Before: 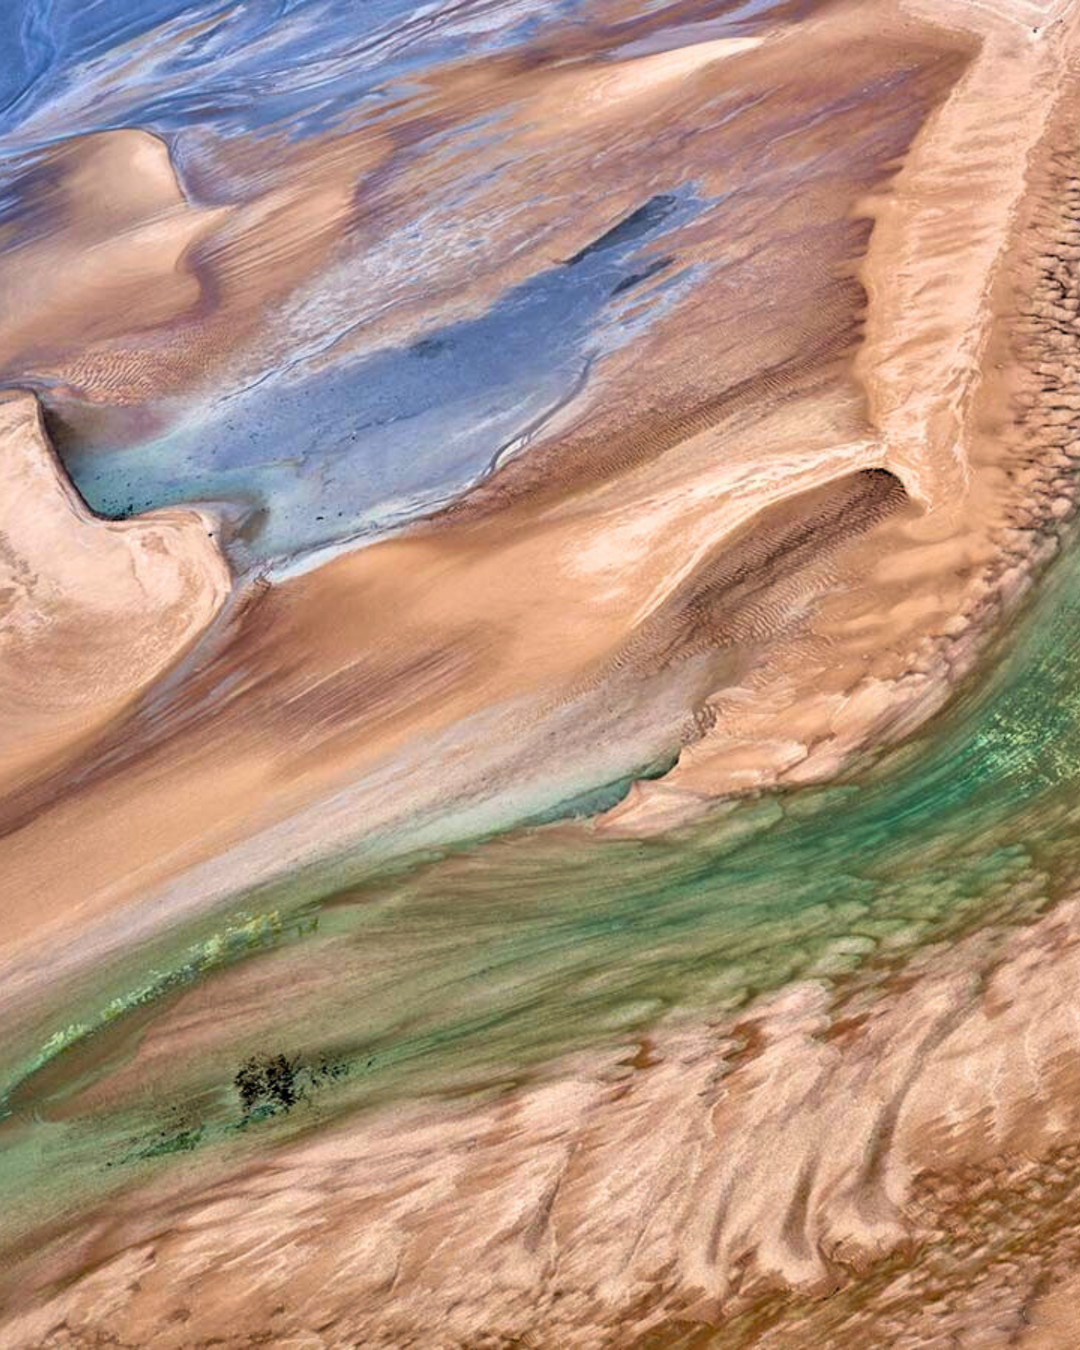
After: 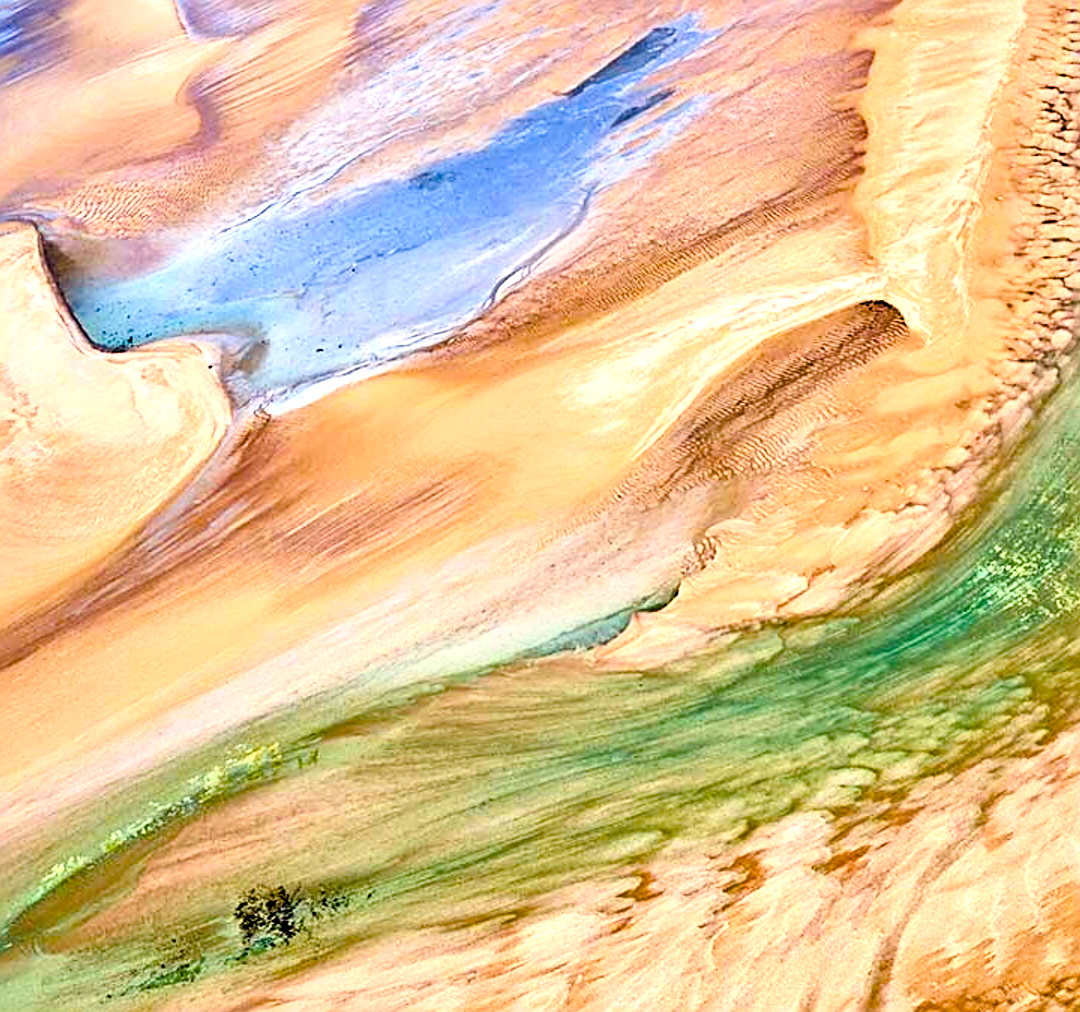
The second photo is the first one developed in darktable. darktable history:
color balance rgb: linear chroma grading › shadows -2.2%, linear chroma grading › highlights -15%, linear chroma grading › global chroma -10%, linear chroma grading › mid-tones -10%, perceptual saturation grading › global saturation 45%, perceptual saturation grading › highlights -50%, perceptual saturation grading › shadows 30%, perceptual brilliance grading › global brilliance 18%, global vibrance 45%
crop and rotate: top 12.5%, bottom 12.5%
sharpen: radius 2.584, amount 0.688
color contrast: green-magenta contrast 0.81
exposure: black level correction 0, compensate exposure bias true, compensate highlight preservation false
contrast brightness saturation: contrast 0.2, brightness 0.16, saturation 0.22
